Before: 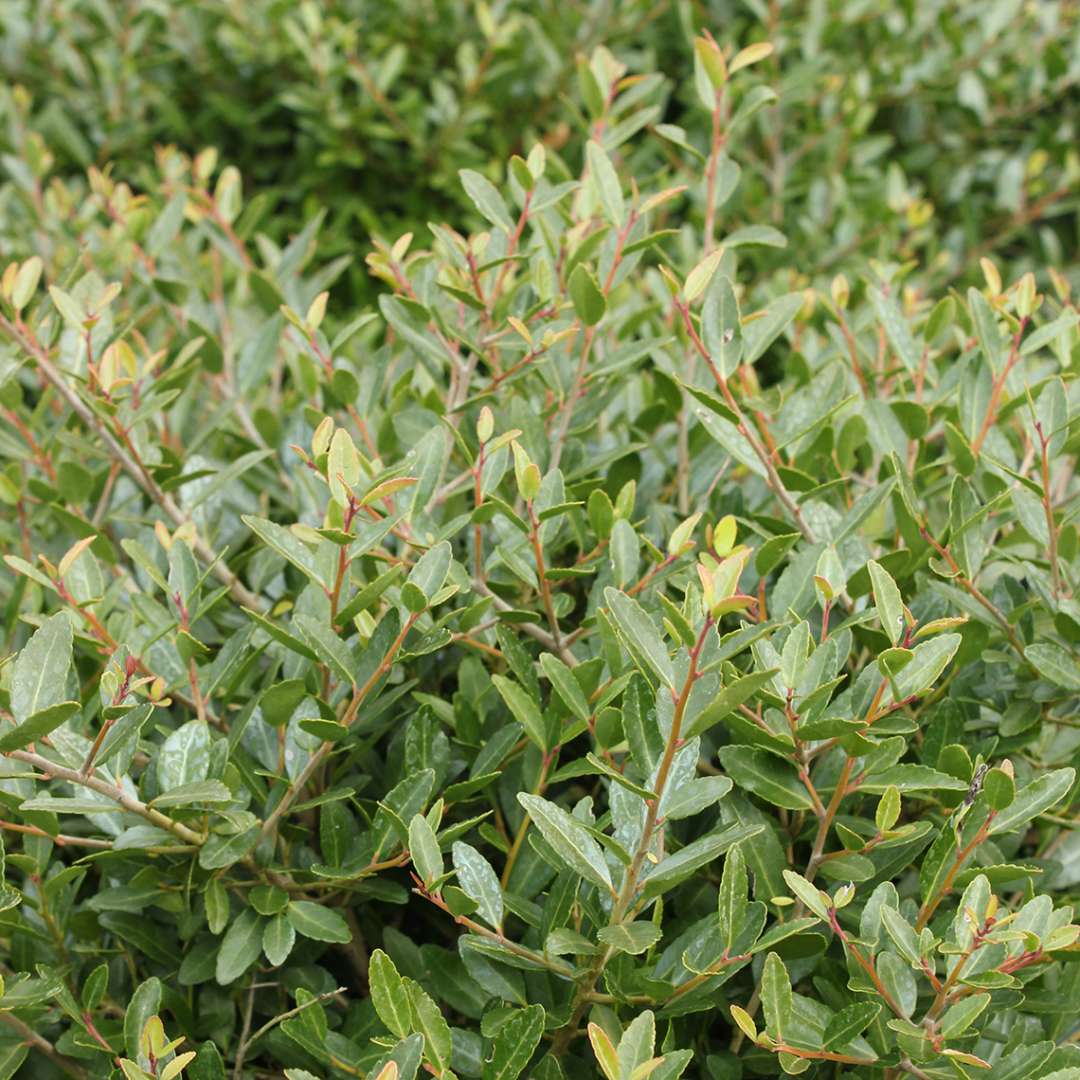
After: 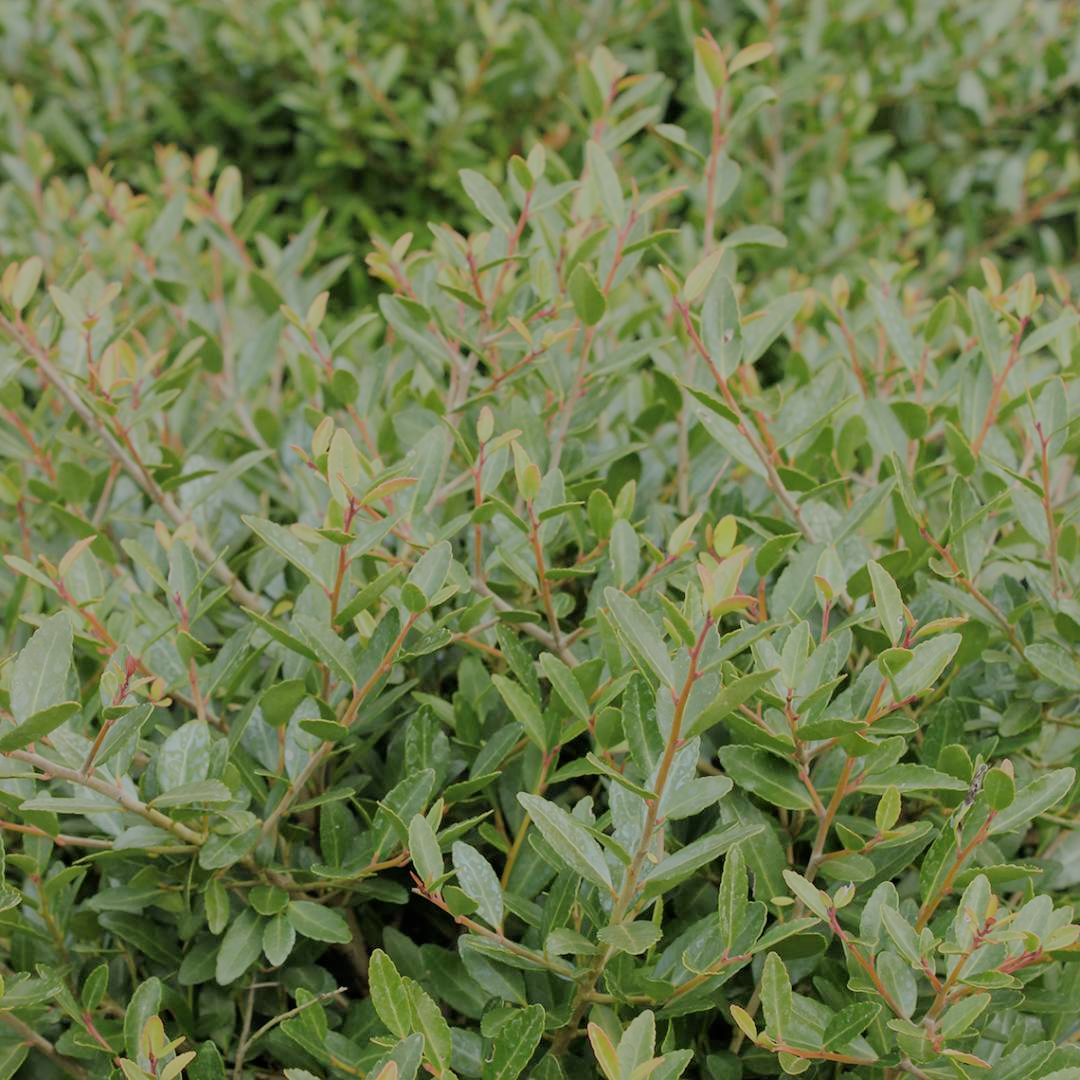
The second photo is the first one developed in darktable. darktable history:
filmic rgb: black relative exposure -7.96 EV, white relative exposure 8.01 EV, threshold 3.03 EV, hardness 2.45, latitude 9.81%, contrast 0.714, highlights saturation mix 8.89%, shadows ↔ highlights balance 1.61%, enable highlight reconstruction true
